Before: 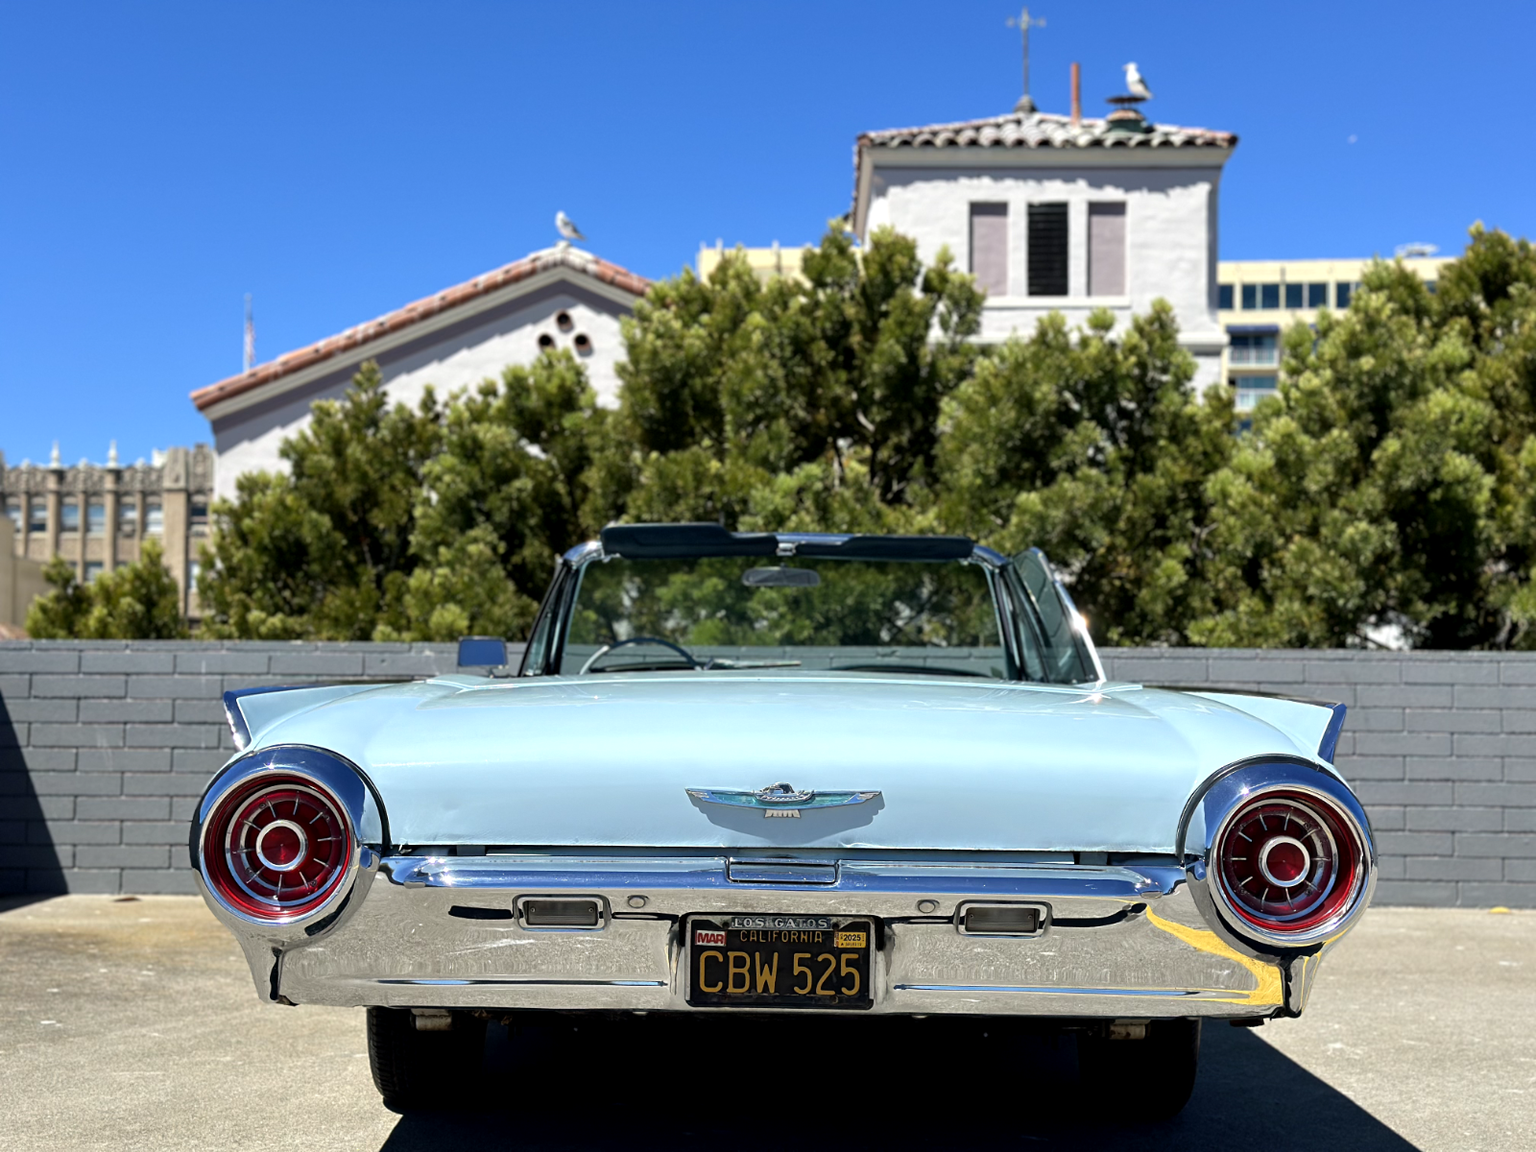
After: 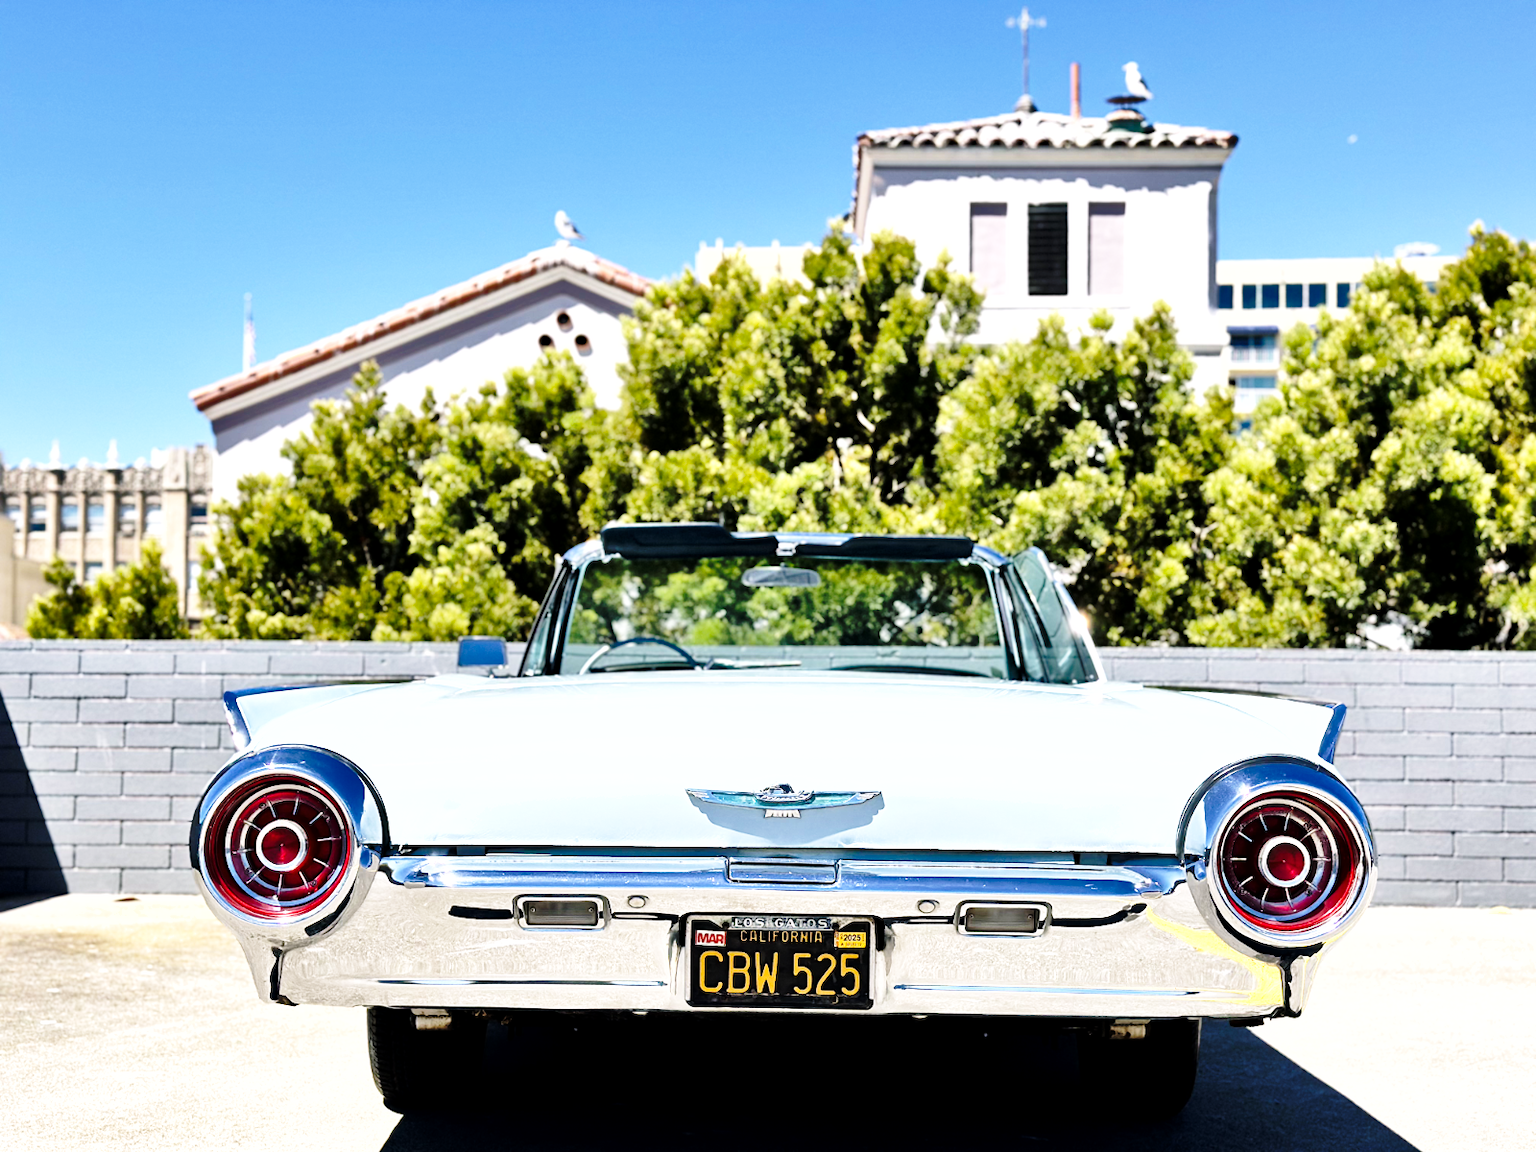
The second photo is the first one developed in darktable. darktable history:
tone equalizer: -7 EV 0.155 EV, -6 EV 0.595 EV, -5 EV 1.17 EV, -4 EV 1.3 EV, -3 EV 1.18 EV, -2 EV 0.6 EV, -1 EV 0.166 EV
shadows and highlights: shadows 12.14, white point adjustment 1.13, soften with gaussian
base curve: curves: ch0 [(0, 0) (0.032, 0.037) (0.105, 0.228) (0.435, 0.76) (0.856, 0.983) (1, 1)], preserve colors none
color balance rgb: highlights gain › chroma 1.51%, highlights gain › hue 307.12°, perceptual saturation grading › global saturation 0.026%, perceptual brilliance grading › highlights 17.812%, perceptual brilliance grading › mid-tones 31.654%, perceptual brilliance grading › shadows -31.08%, global vibrance 20%
